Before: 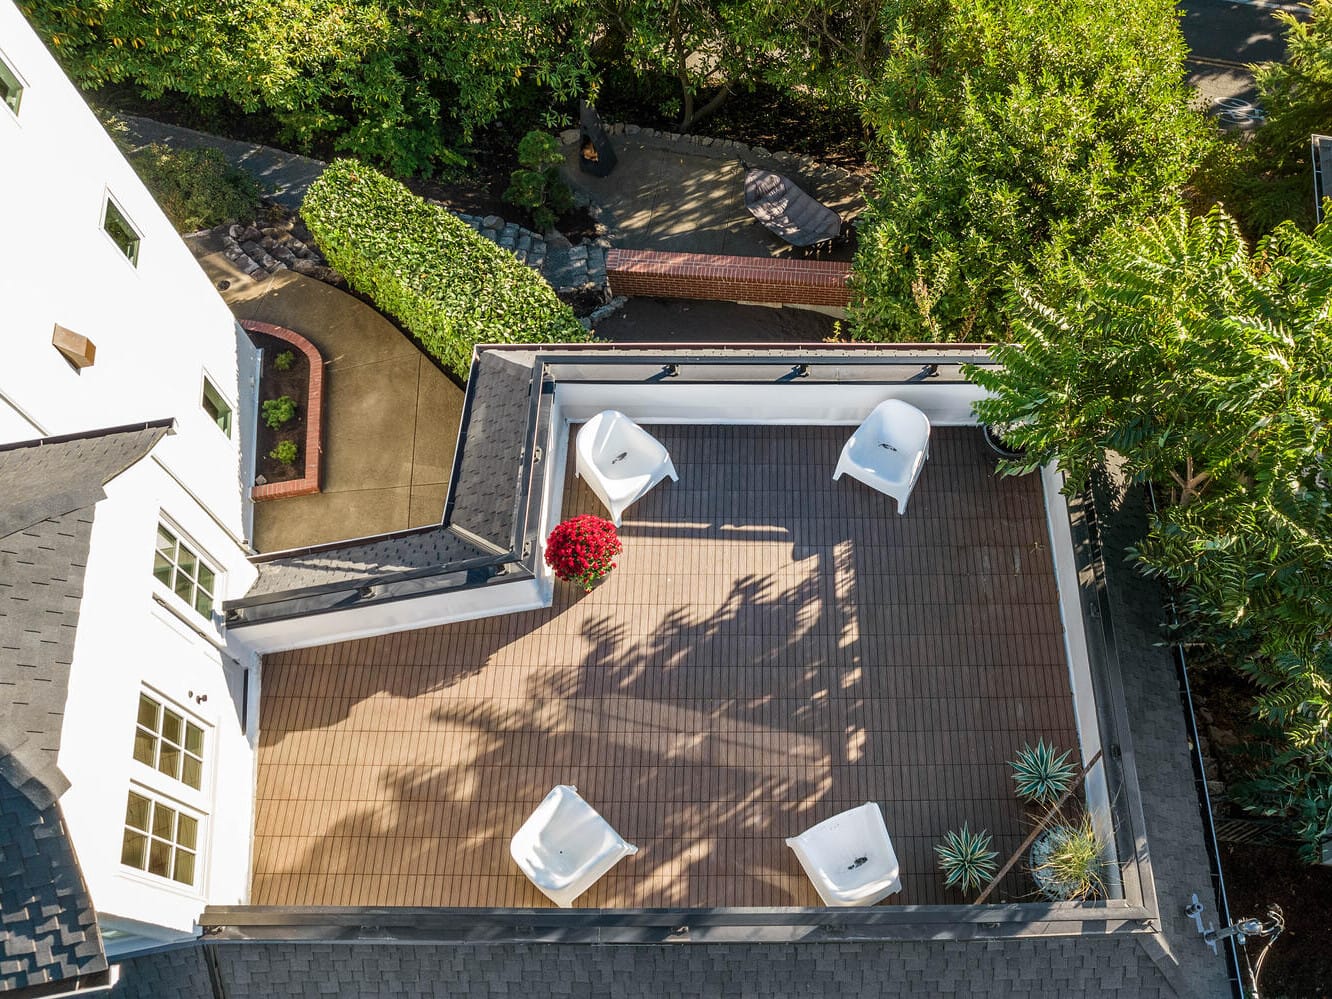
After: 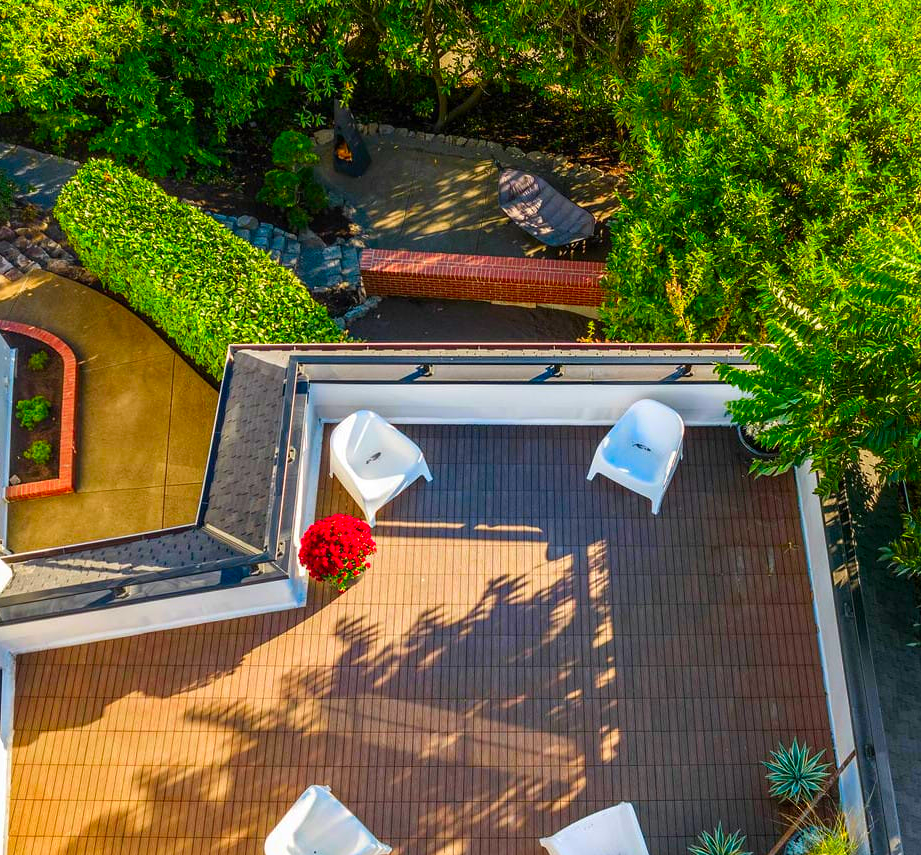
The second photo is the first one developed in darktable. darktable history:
crop: left 18.53%, right 12.278%, bottom 14.359%
exposure: compensate highlight preservation false
color correction: highlights b* 0.068, saturation 2.18
